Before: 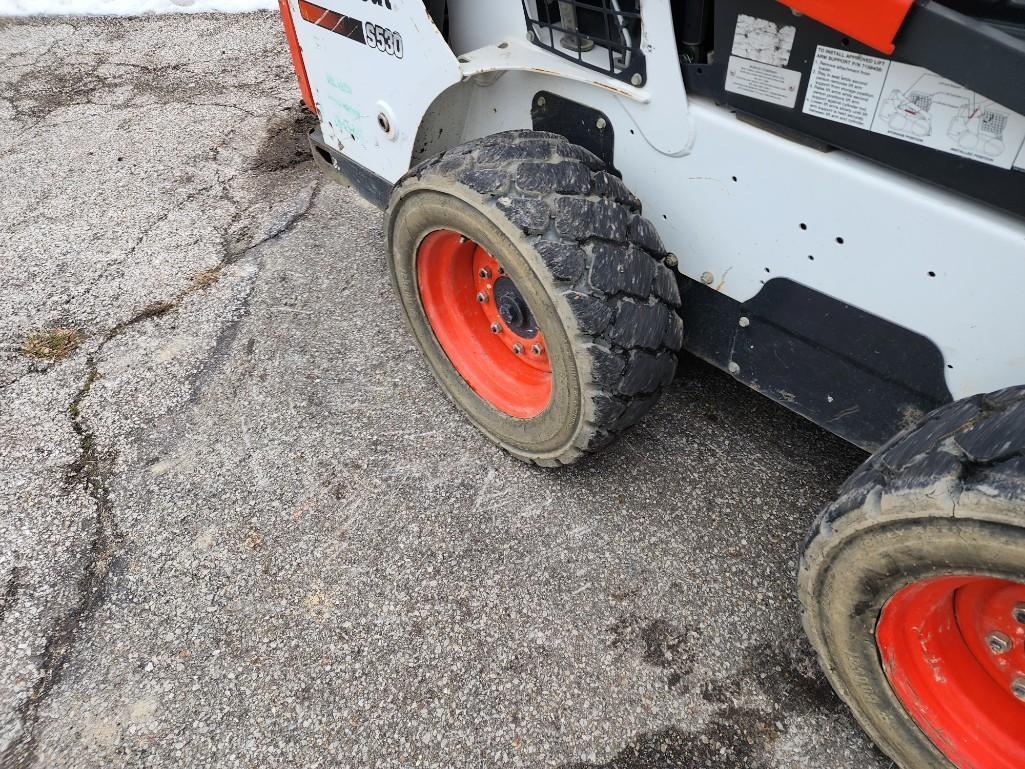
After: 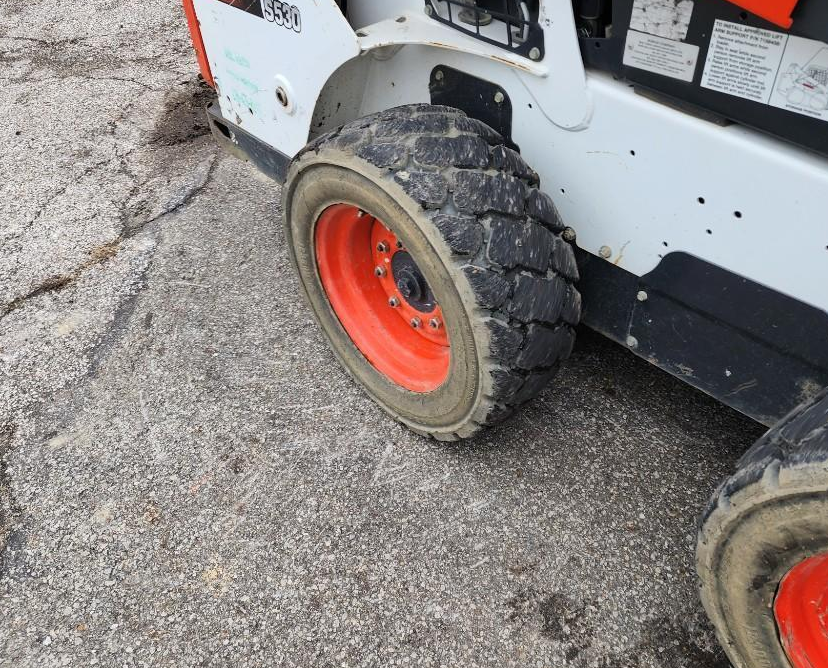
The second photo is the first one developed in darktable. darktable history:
crop: left 9.974%, top 3.488%, right 9.2%, bottom 9.527%
